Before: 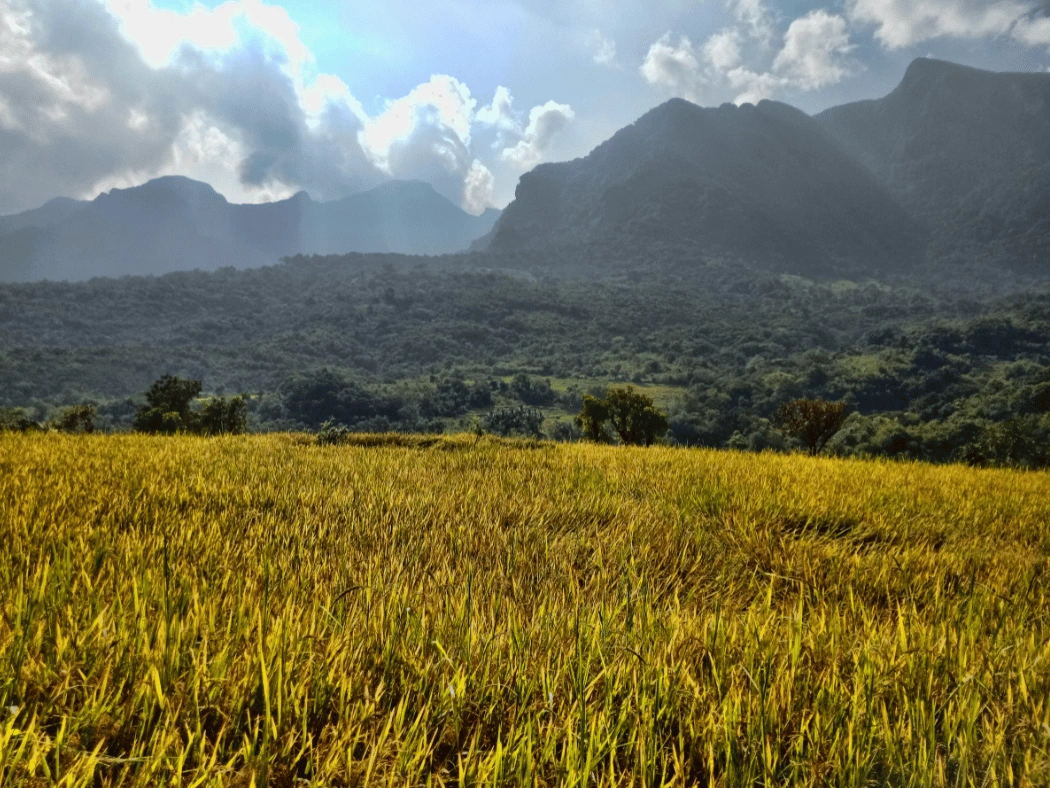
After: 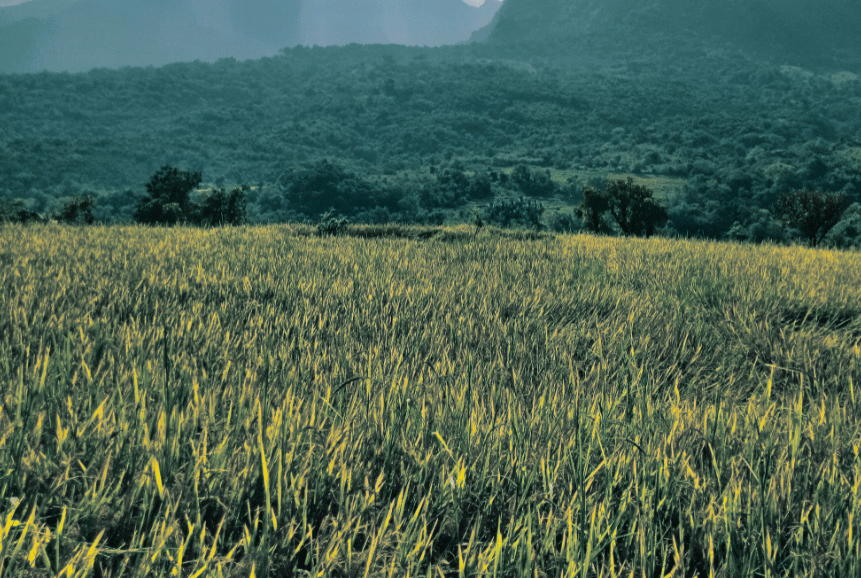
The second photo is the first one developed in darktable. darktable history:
split-toning: shadows › hue 186.43°, highlights › hue 49.29°, compress 30.29%
crop: top 26.531%, right 17.959%
